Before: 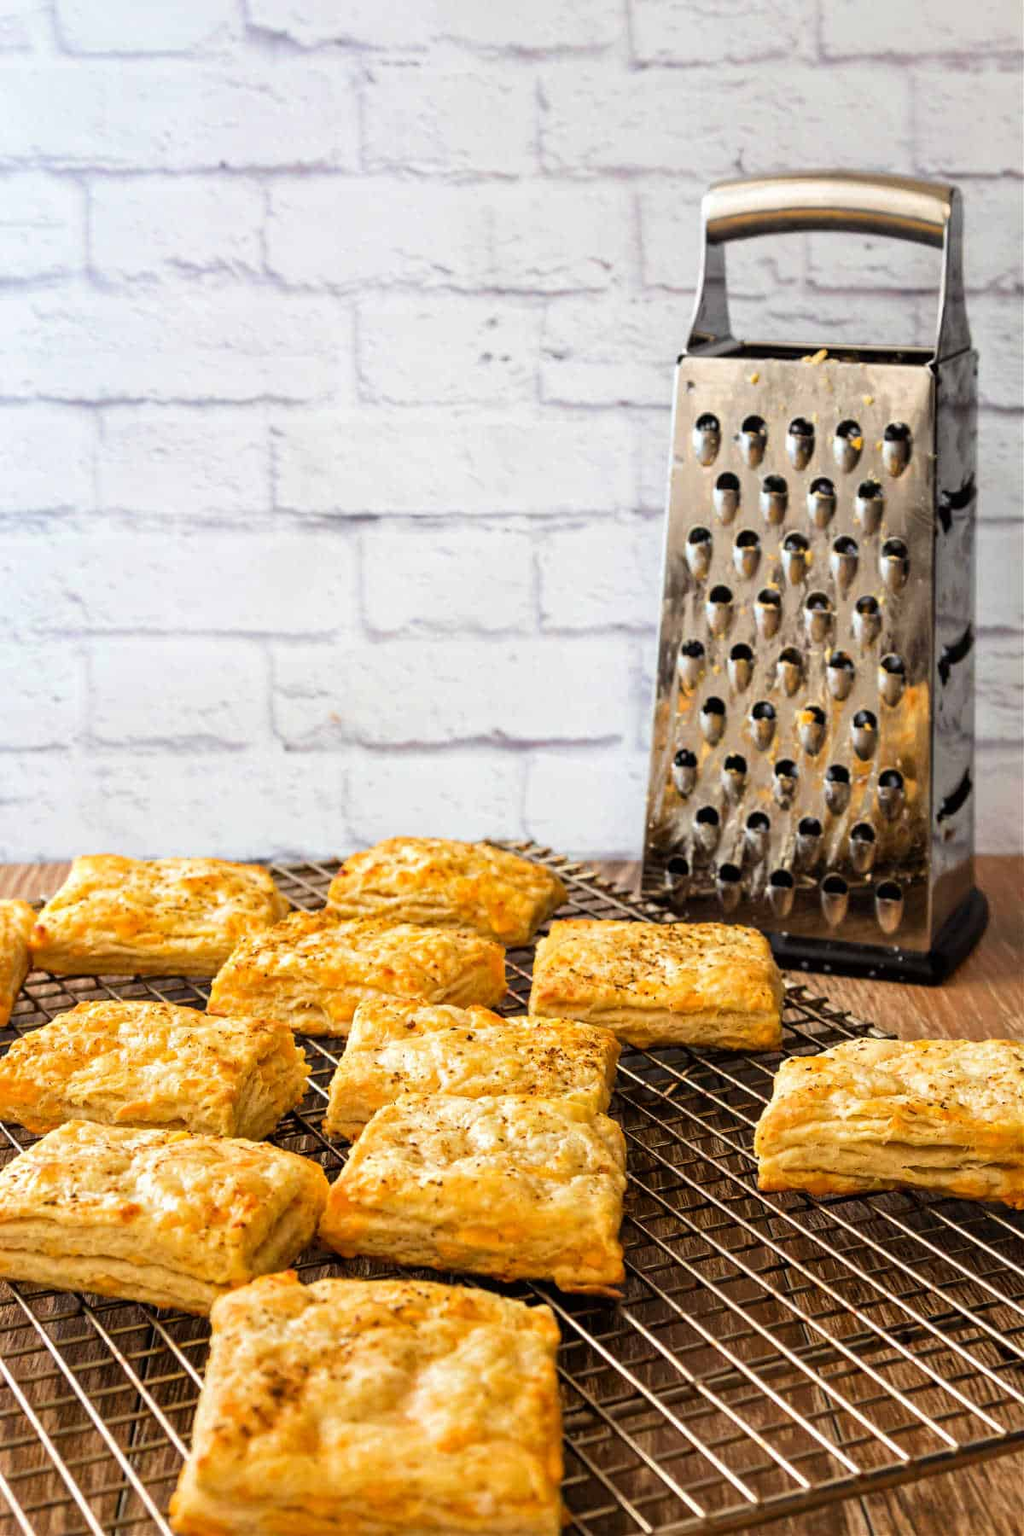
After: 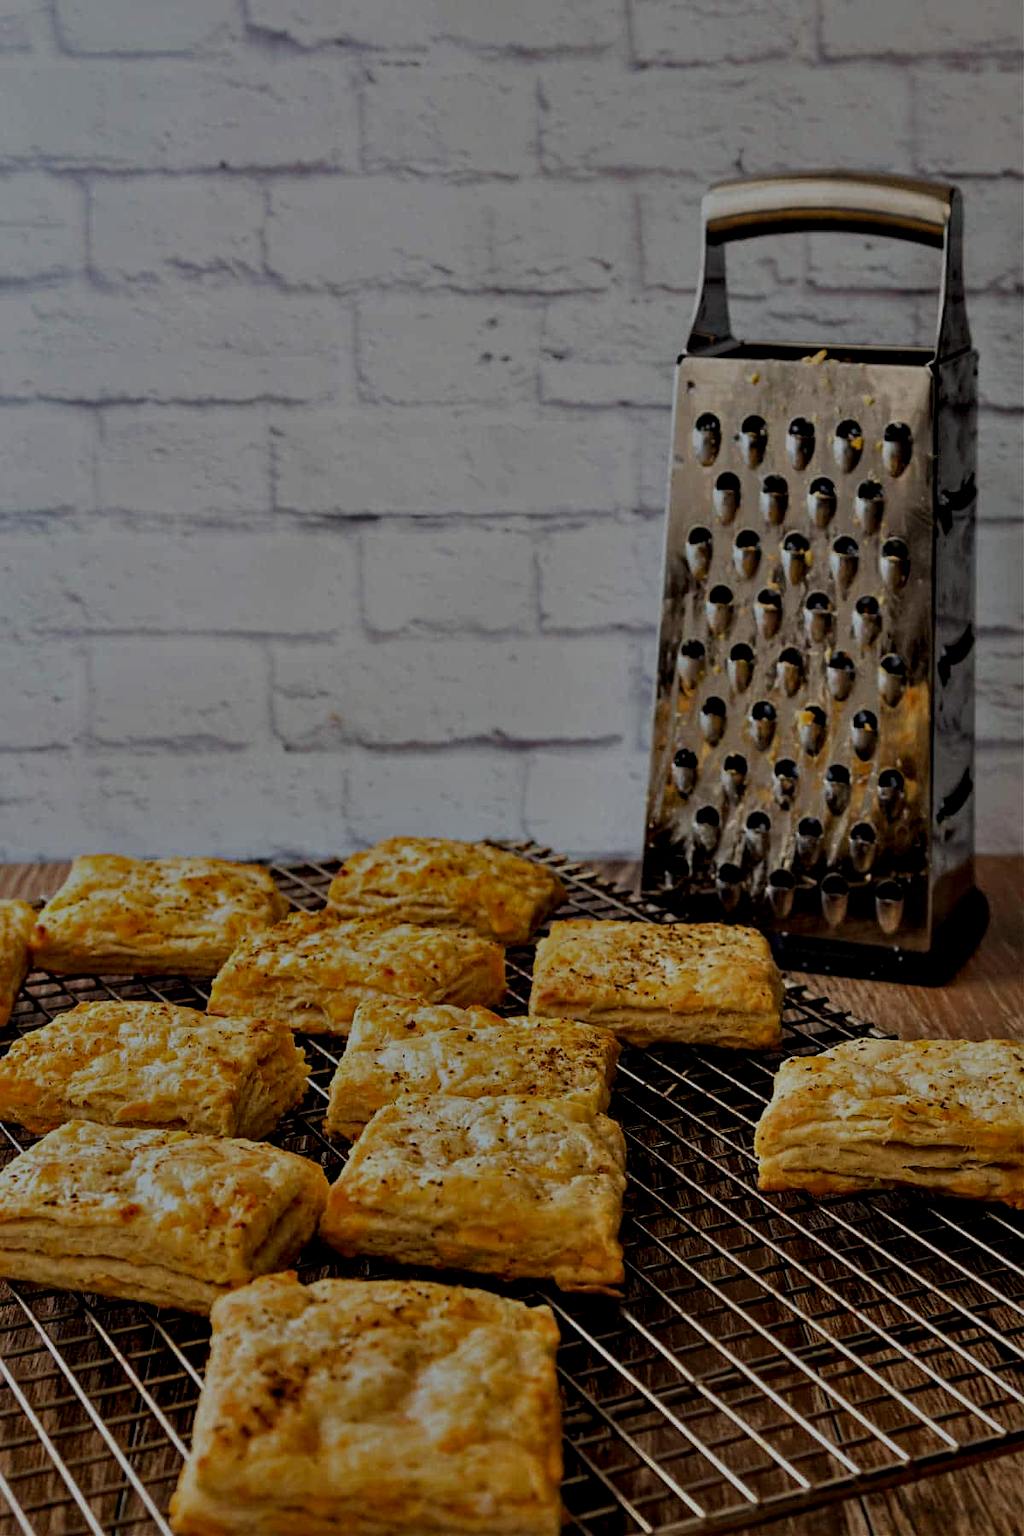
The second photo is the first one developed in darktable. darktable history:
sharpen: amount 0.217
contrast equalizer: y [[0.6 ×6], [0.55 ×6], [0 ×6], [0 ×6], [0 ×6]]
exposure: exposure -1.958 EV, compensate highlight preservation false
